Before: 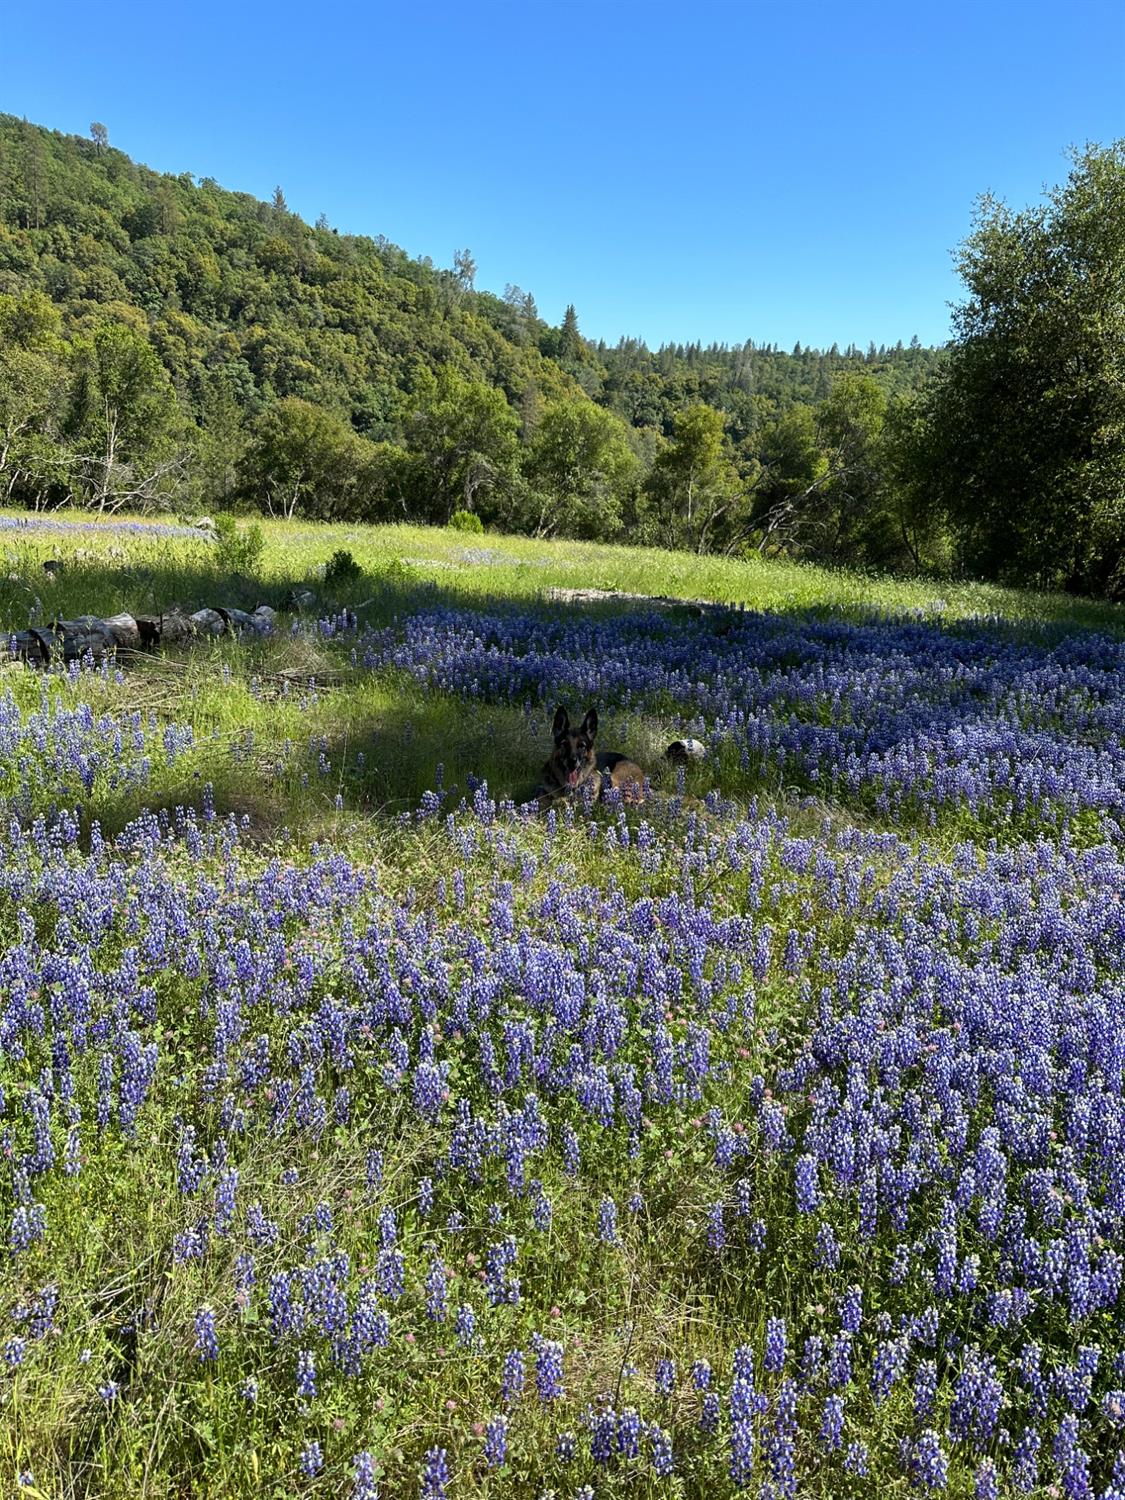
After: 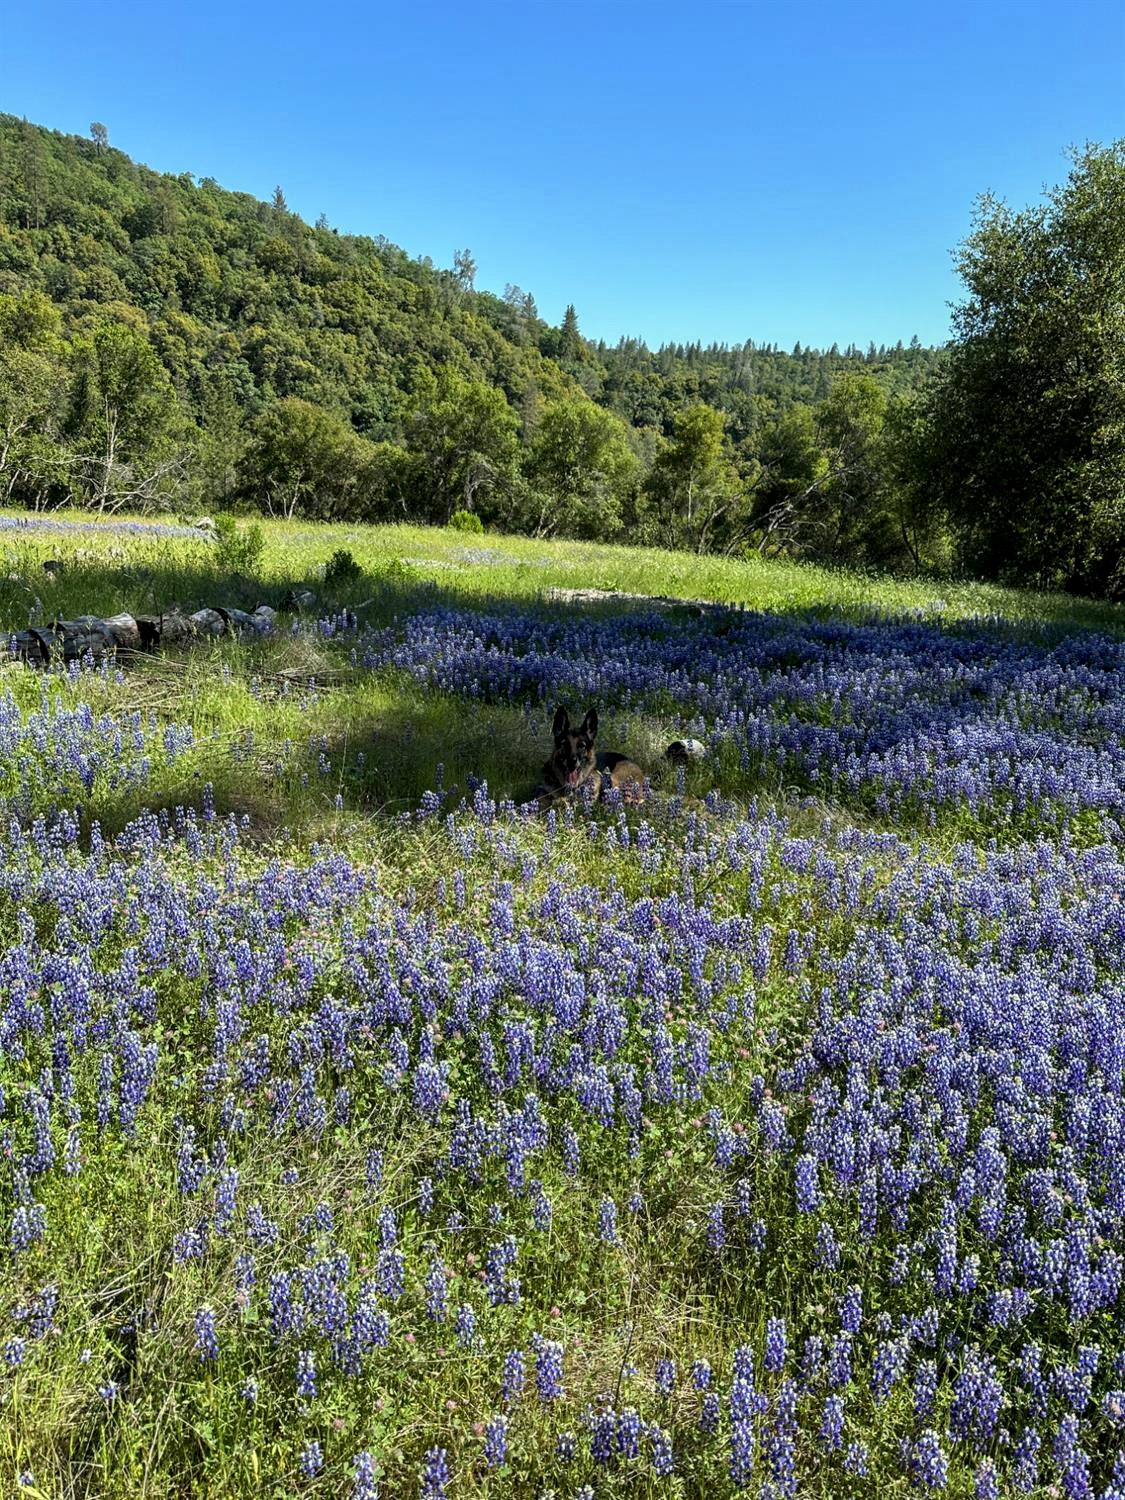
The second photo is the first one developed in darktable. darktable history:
local contrast: on, module defaults
color correction: highlights a* -2.68, highlights b* 2.57
